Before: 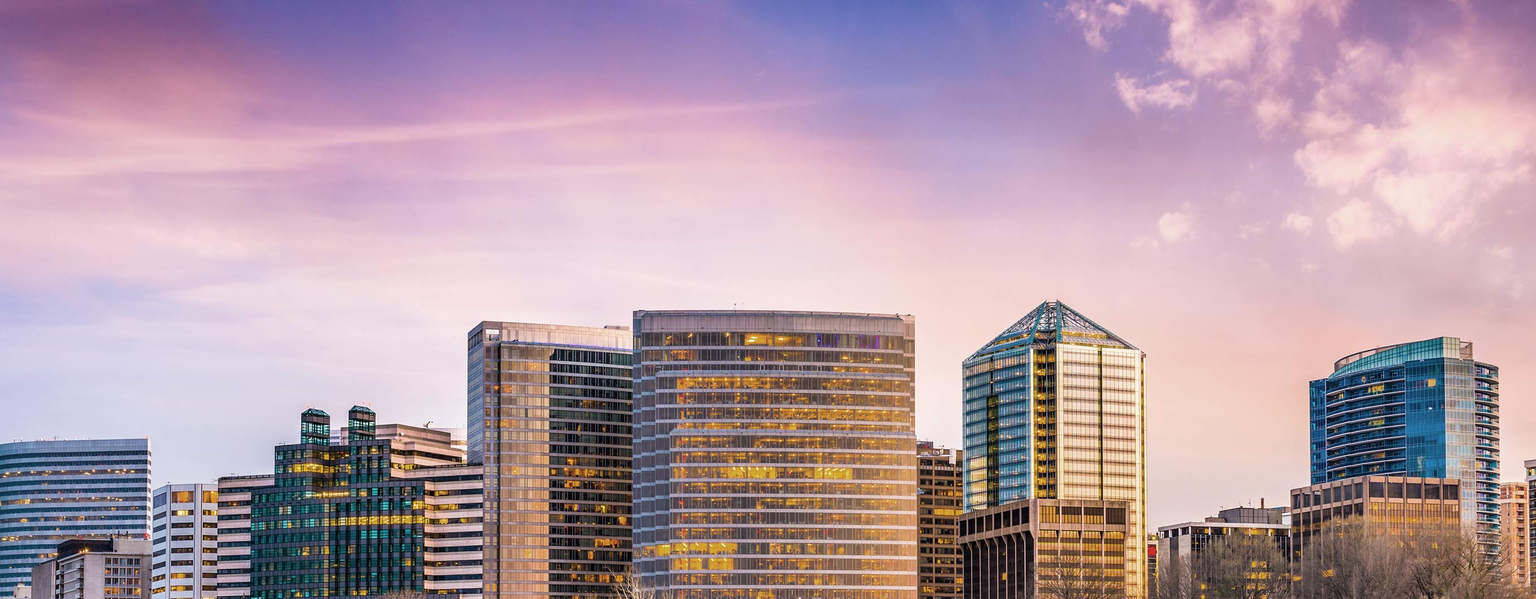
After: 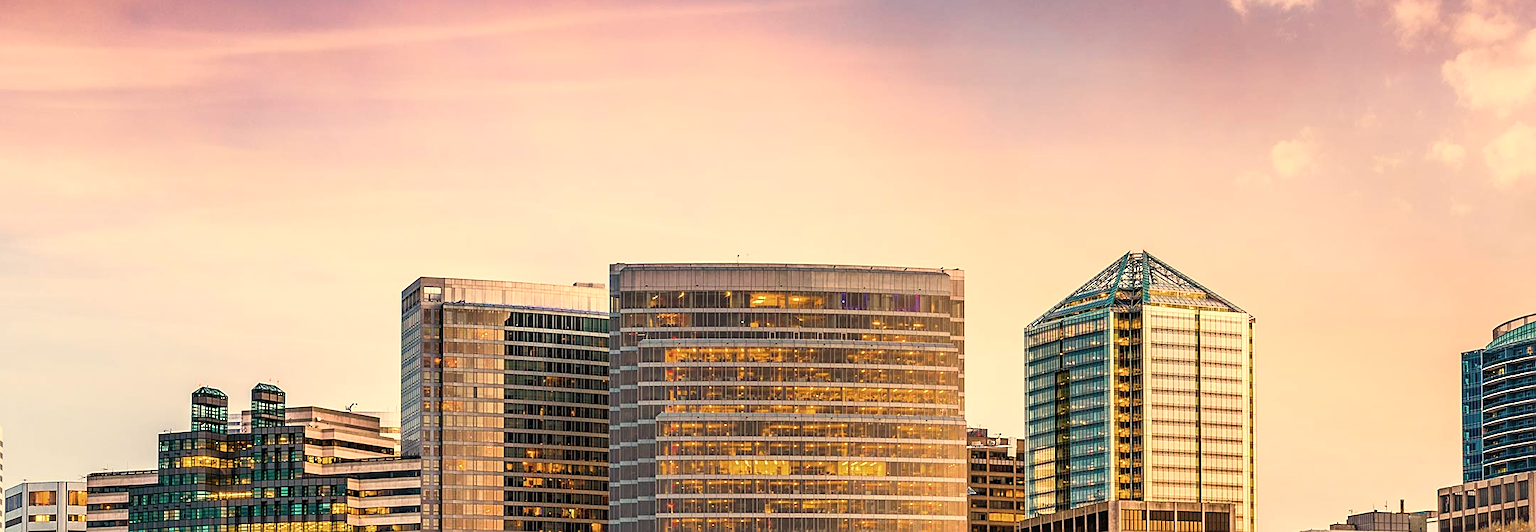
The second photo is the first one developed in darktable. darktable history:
shadows and highlights: shadows 0, highlights 40
sharpen: amount 0.478
white balance: red 1.08, blue 0.791
crop: left 9.712%, top 16.928%, right 10.845%, bottom 12.332%
